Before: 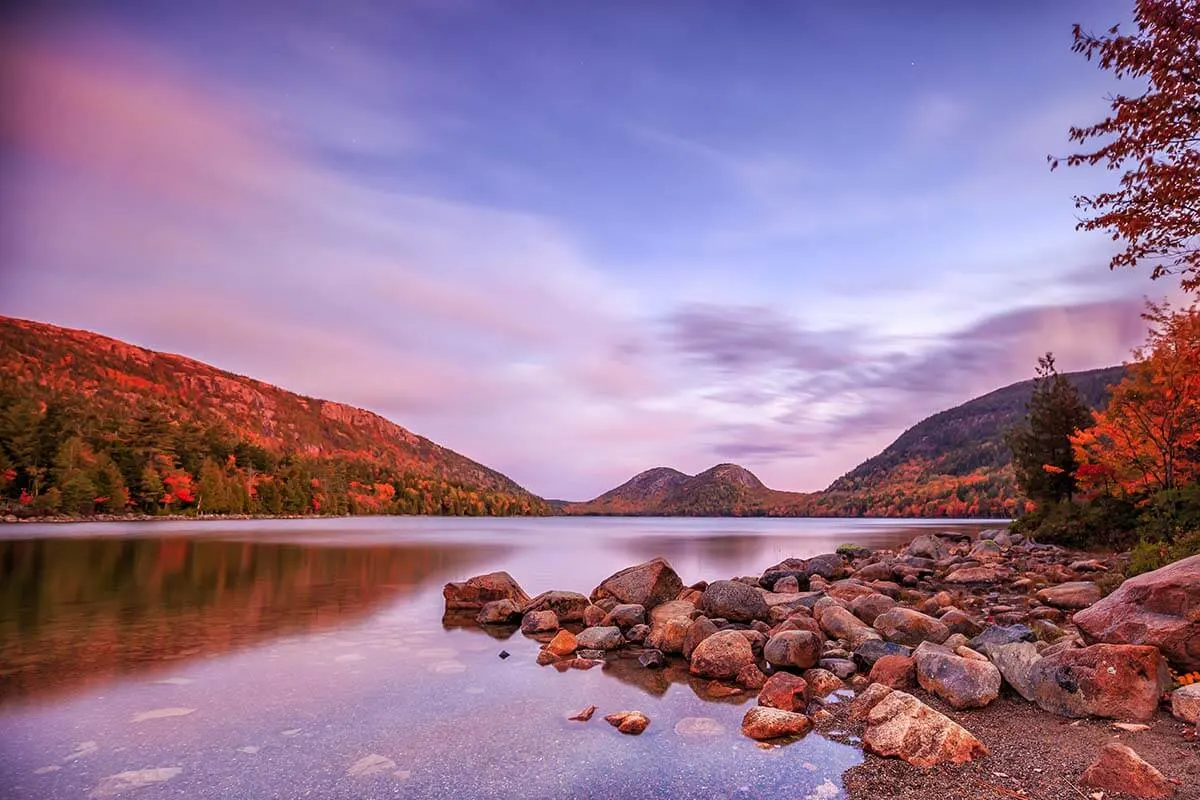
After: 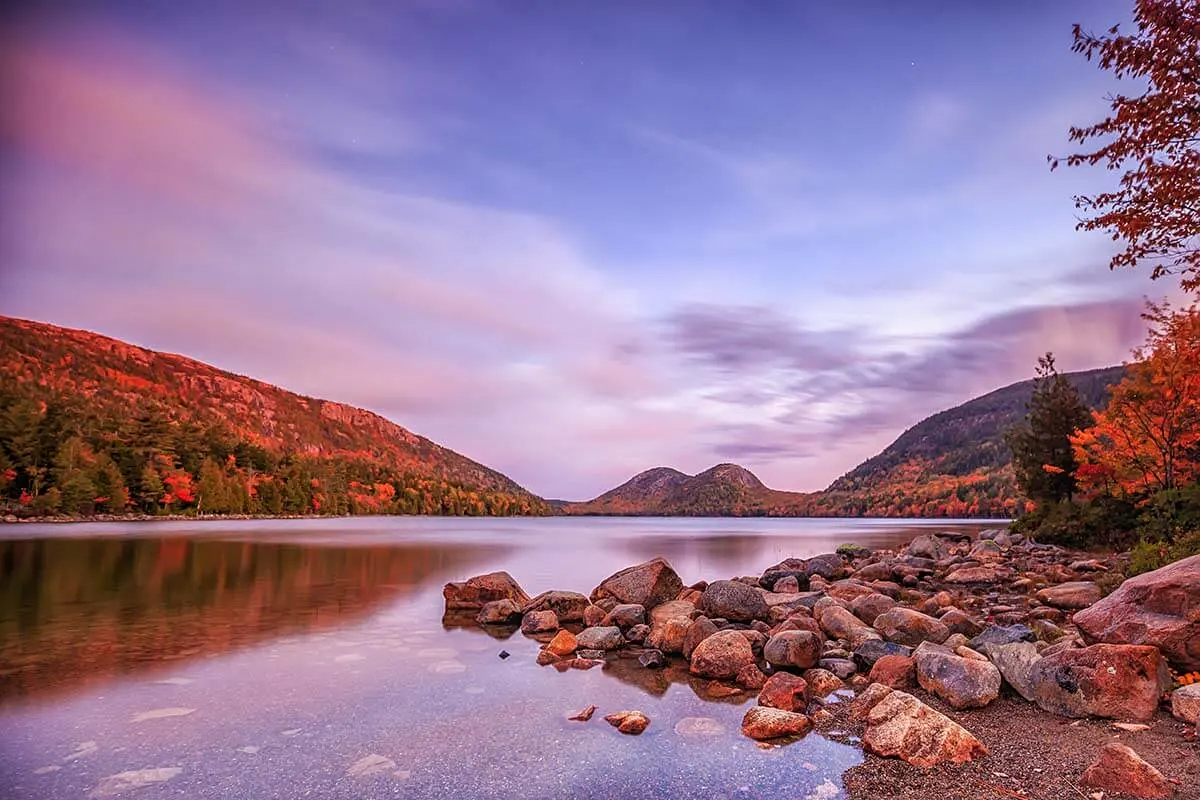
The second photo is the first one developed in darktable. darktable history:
sharpen: amount 0.217
local contrast: detail 109%
